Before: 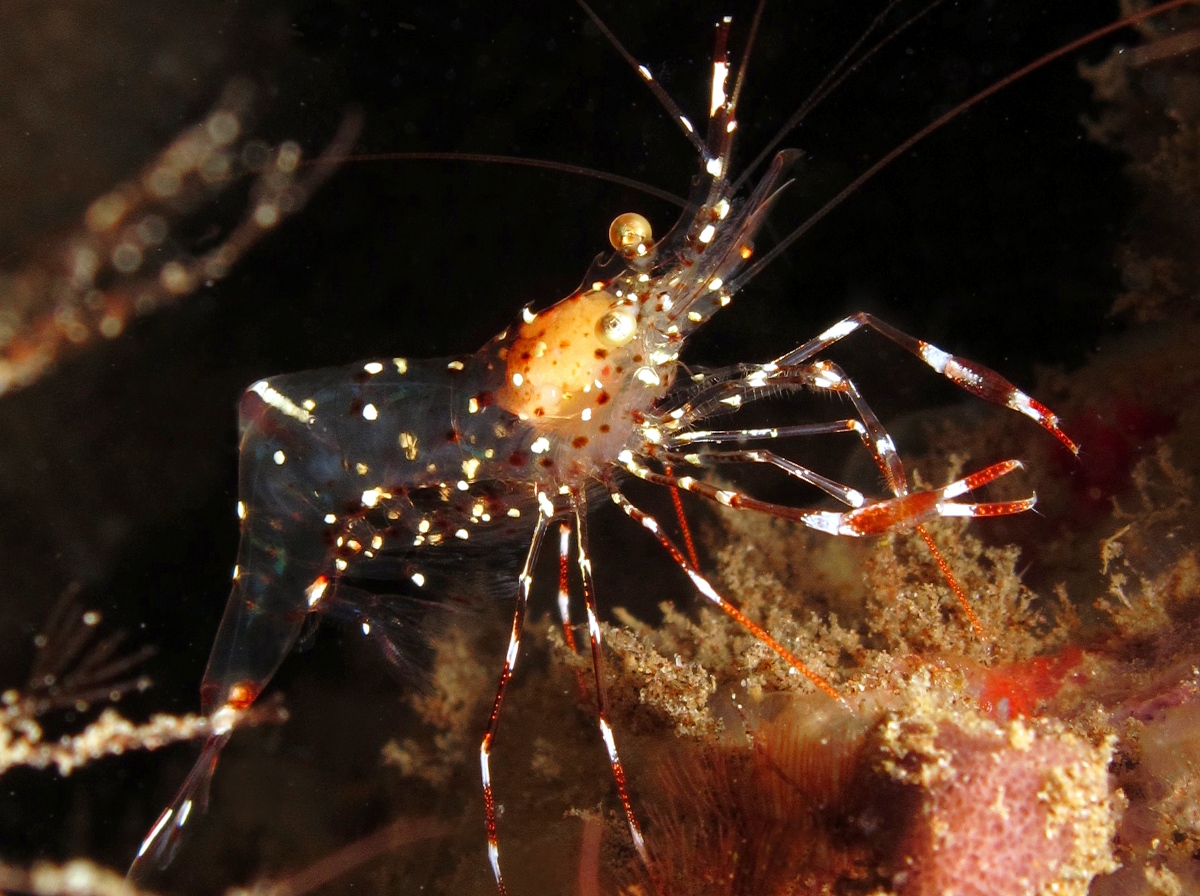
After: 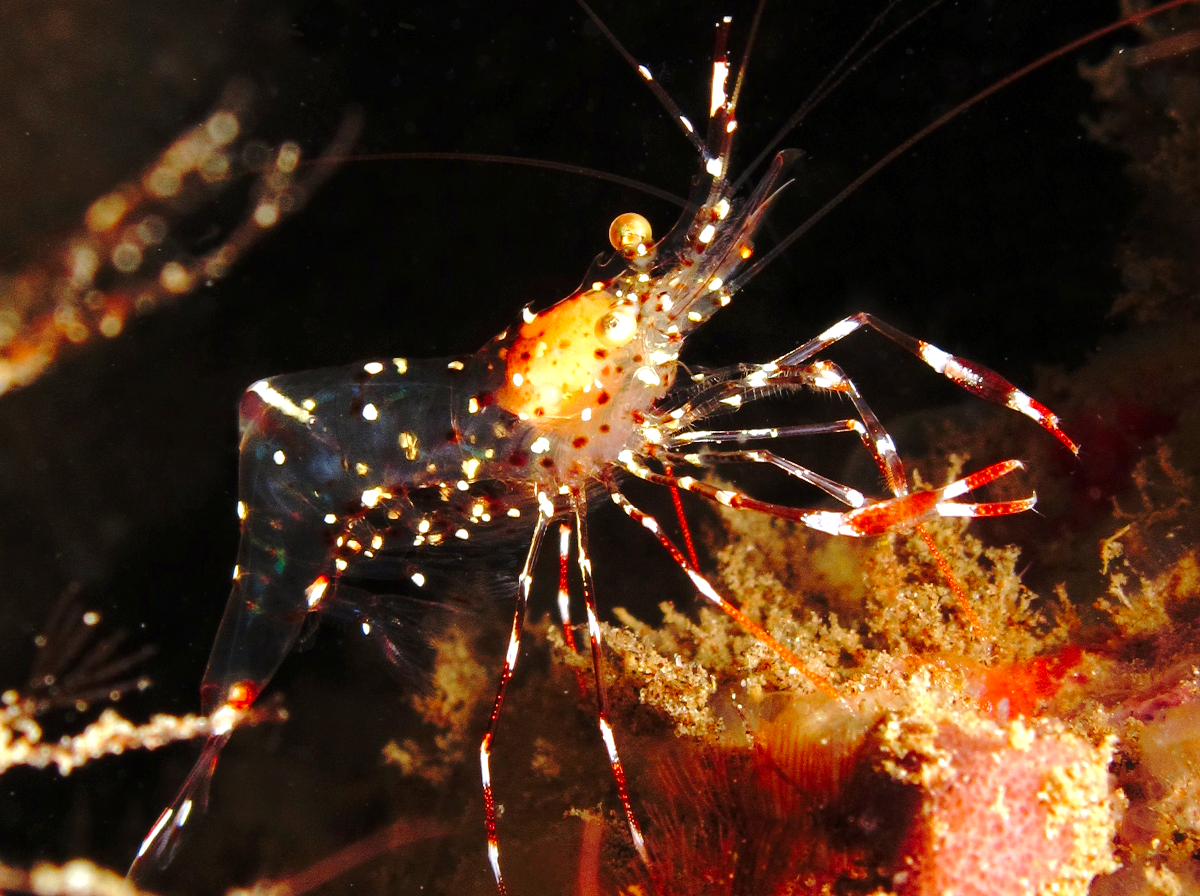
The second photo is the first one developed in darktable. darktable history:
exposure: black level correction 0, exposure 0.499 EV, compensate highlight preservation false
color balance rgb: perceptual saturation grading › global saturation 0.896%, perceptual brilliance grading › mid-tones 9.985%, perceptual brilliance grading › shadows 15.199%, global vibrance 10.751%
base curve: curves: ch0 [(0, 0) (0.073, 0.04) (0.157, 0.139) (0.492, 0.492) (0.758, 0.758) (1, 1)], preserve colors none
